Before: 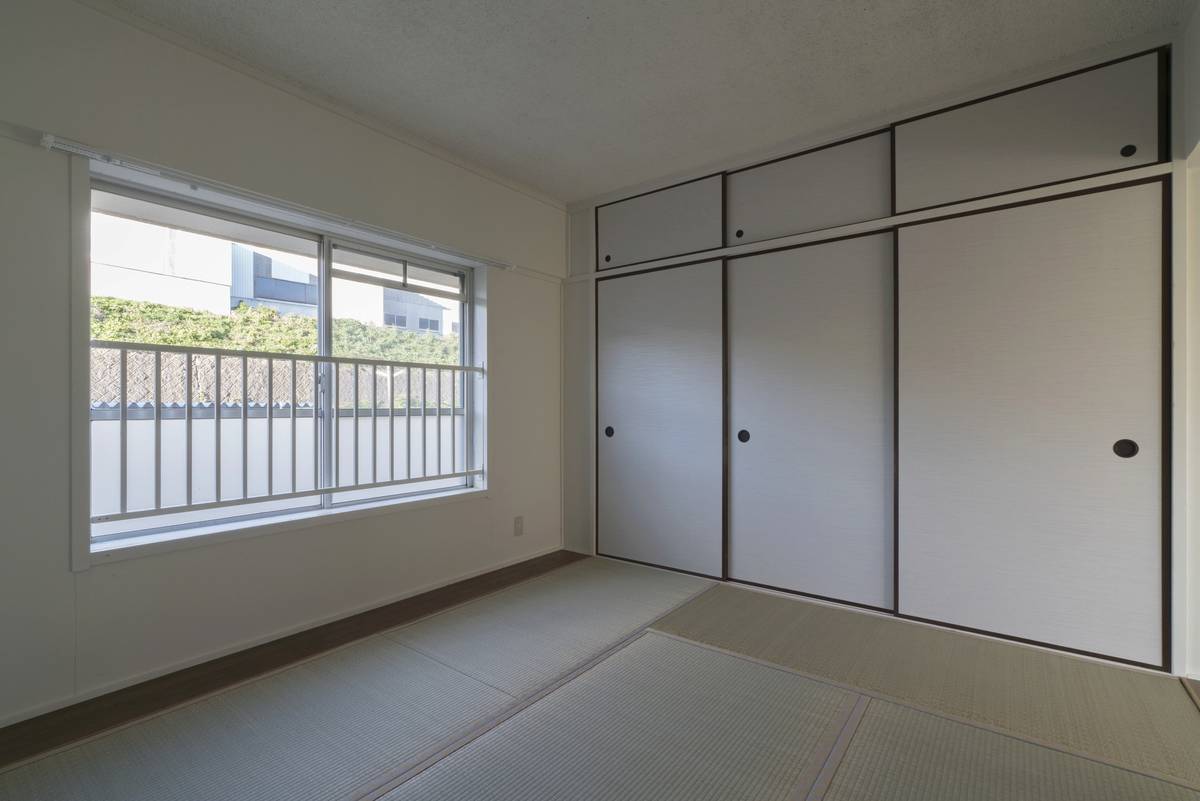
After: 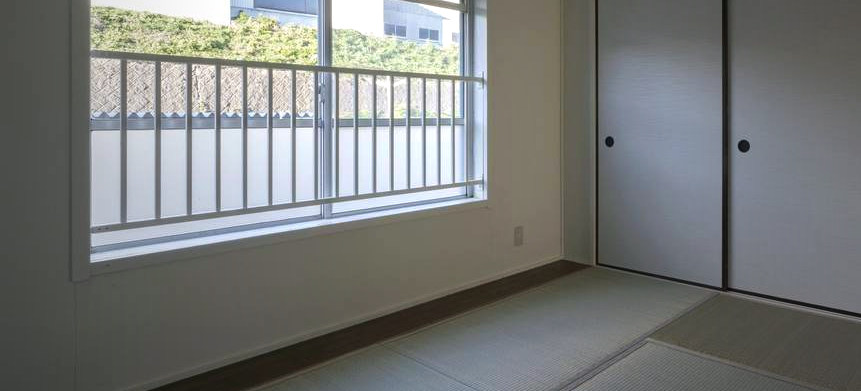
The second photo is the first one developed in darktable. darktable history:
crop: top 36.25%, right 28.17%, bottom 14.919%
color balance rgb: shadows lift › chroma 2.043%, shadows lift › hue 219.72°, perceptual saturation grading › global saturation 30.872%, global vibrance 25.03%, contrast 19.604%
vignetting: fall-off start 18.33%, fall-off radius 137.82%, width/height ratio 0.626, shape 0.596
